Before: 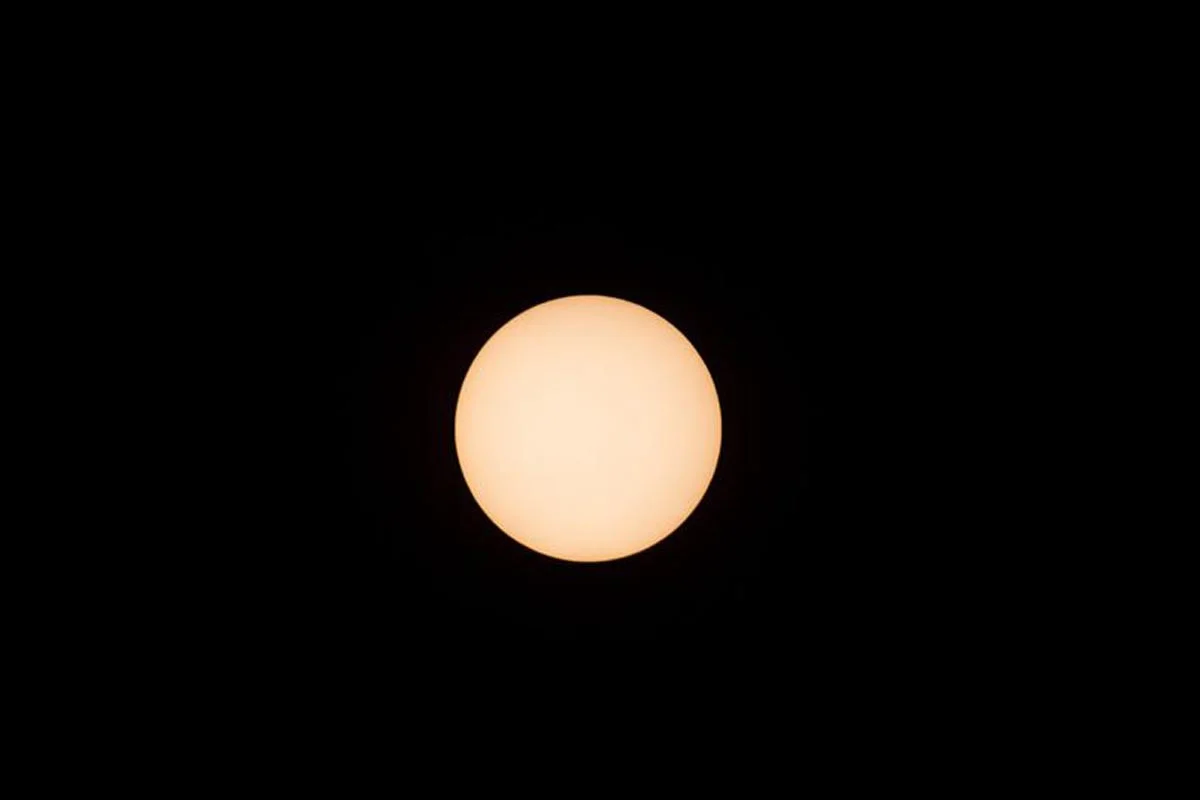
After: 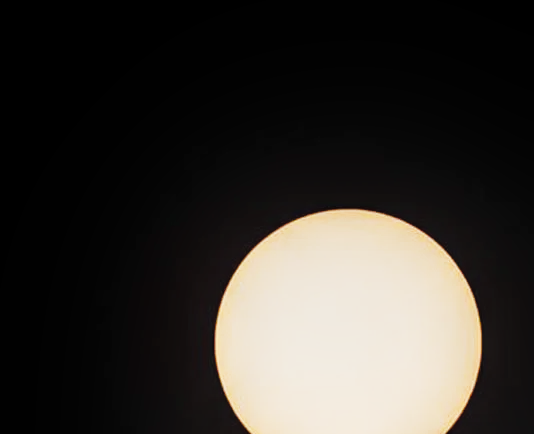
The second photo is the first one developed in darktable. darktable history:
base curve: curves: ch0 [(0, 0) (0.036, 0.037) (0.121, 0.228) (0.46, 0.76) (0.859, 0.983) (1, 1)], preserve colors none
crop: left 20.034%, top 10.839%, right 35.406%, bottom 34.836%
local contrast: detail 150%
